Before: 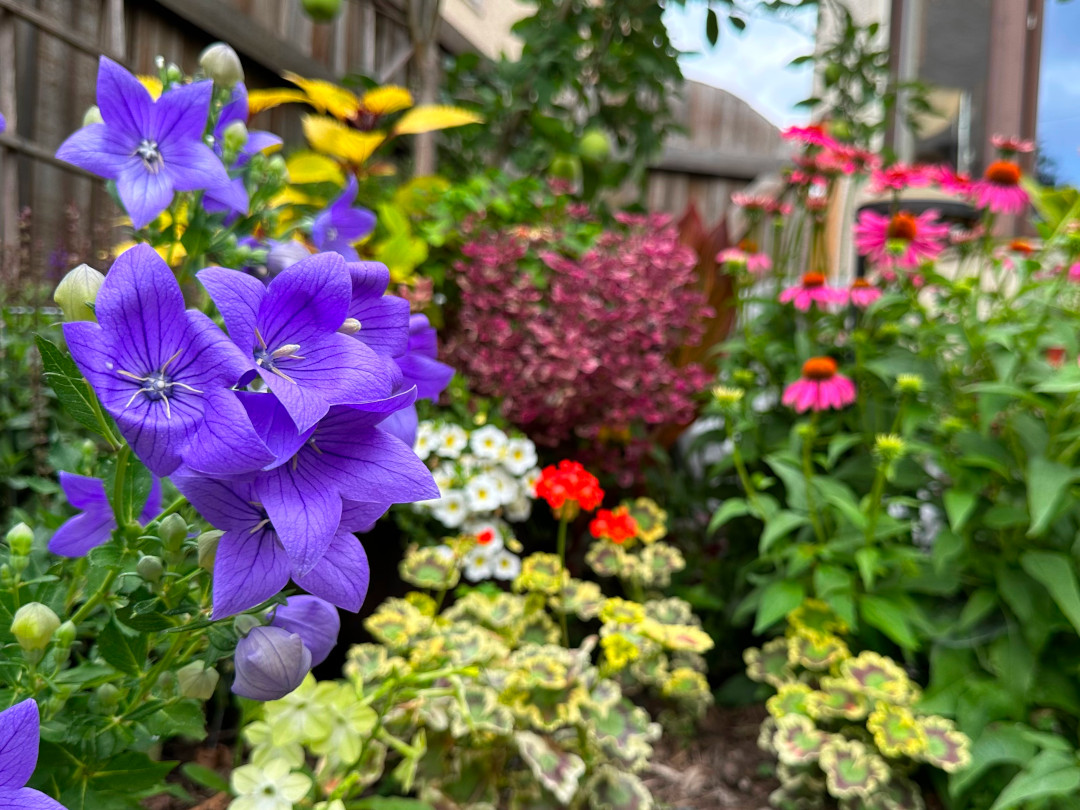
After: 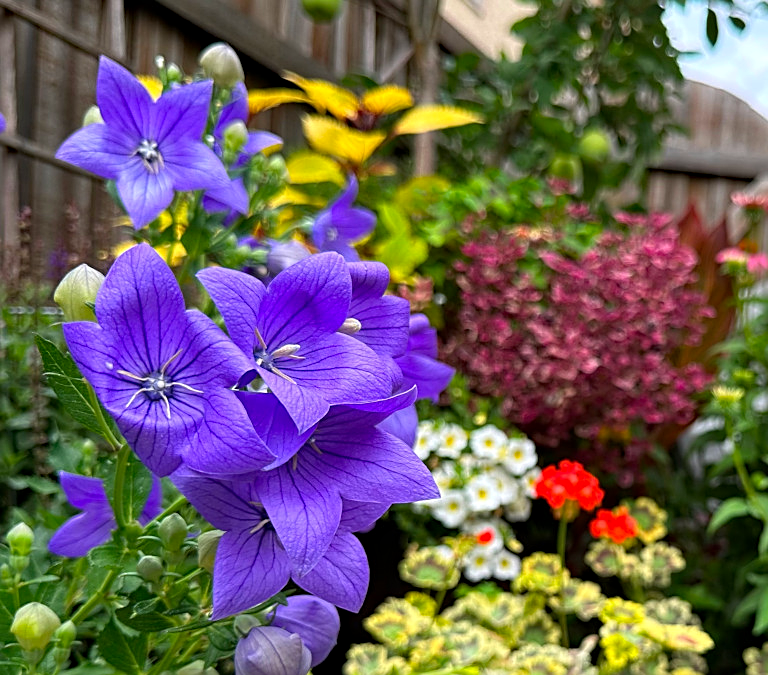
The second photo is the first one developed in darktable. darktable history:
crop: right 28.885%, bottom 16.626%
tone equalizer: on, module defaults
sharpen: amount 0.478
haze removal: compatibility mode true, adaptive false
